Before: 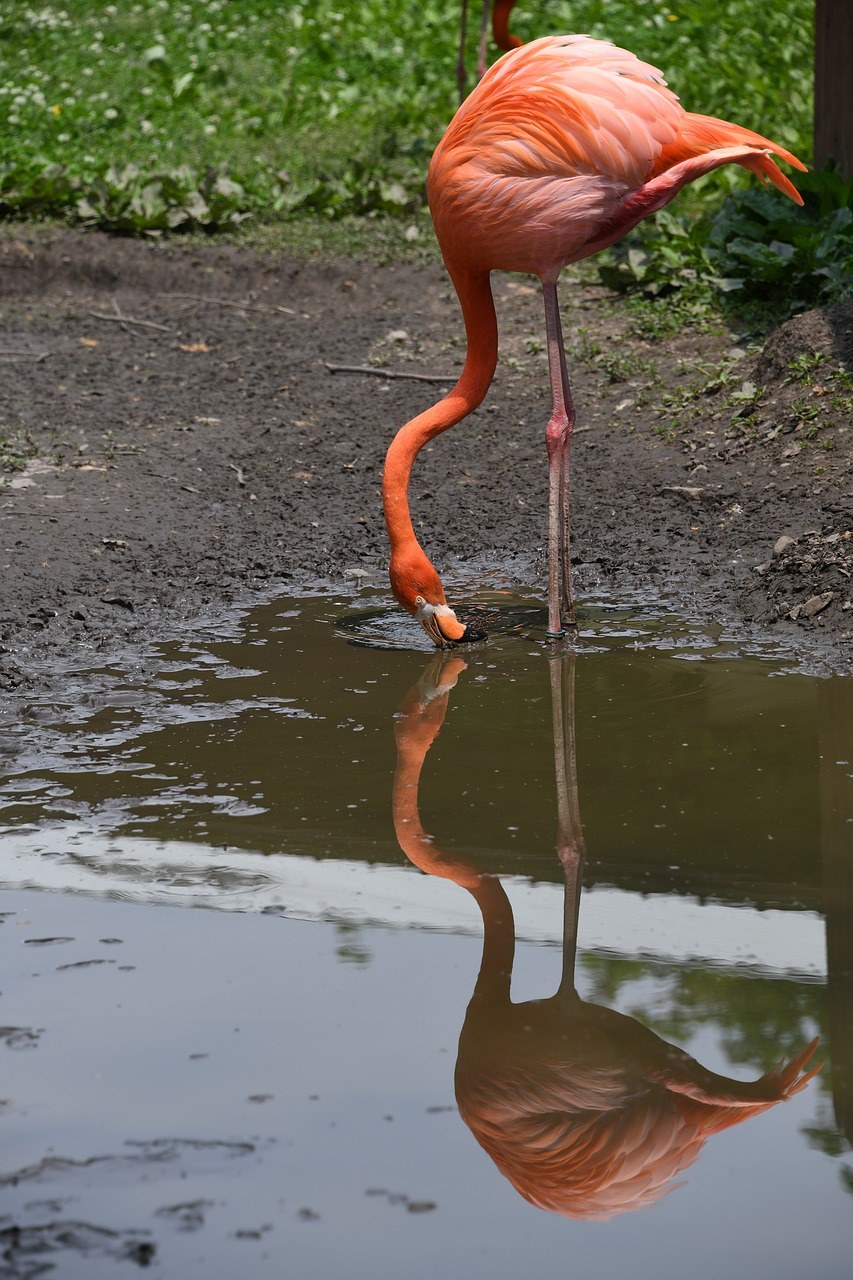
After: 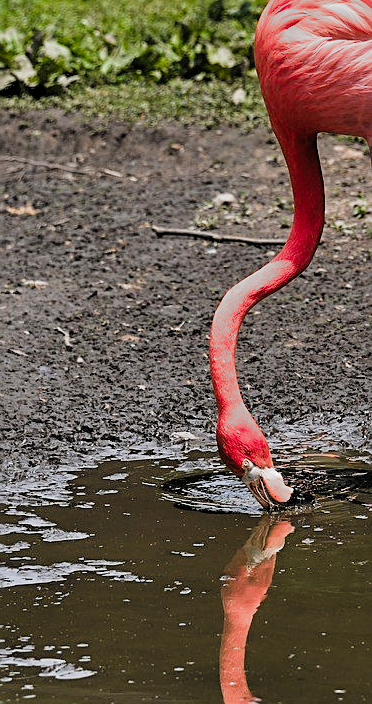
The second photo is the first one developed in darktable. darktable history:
color zones: curves: ch1 [(0.24, 0.629) (0.75, 0.5)]; ch2 [(0.255, 0.454) (0.745, 0.491)]
sharpen: on, module defaults
shadows and highlights: shadows 39.87, highlights -55.26, low approximation 0.01, soften with gaussian
crop: left 20.387%, top 10.747%, right 35.888%, bottom 34.21%
tone equalizer: mask exposure compensation -0.493 EV
filmic rgb: black relative exposure -5.11 EV, white relative exposure 3.97 EV, threshold 5.97 EV, hardness 2.88, contrast 1.388, highlights saturation mix -19.27%, add noise in highlights 0.002, preserve chrominance max RGB, color science v3 (2019), use custom middle-gray values true, contrast in highlights soft, enable highlight reconstruction true
exposure: exposure 0.604 EV, compensate exposure bias true, compensate highlight preservation false
